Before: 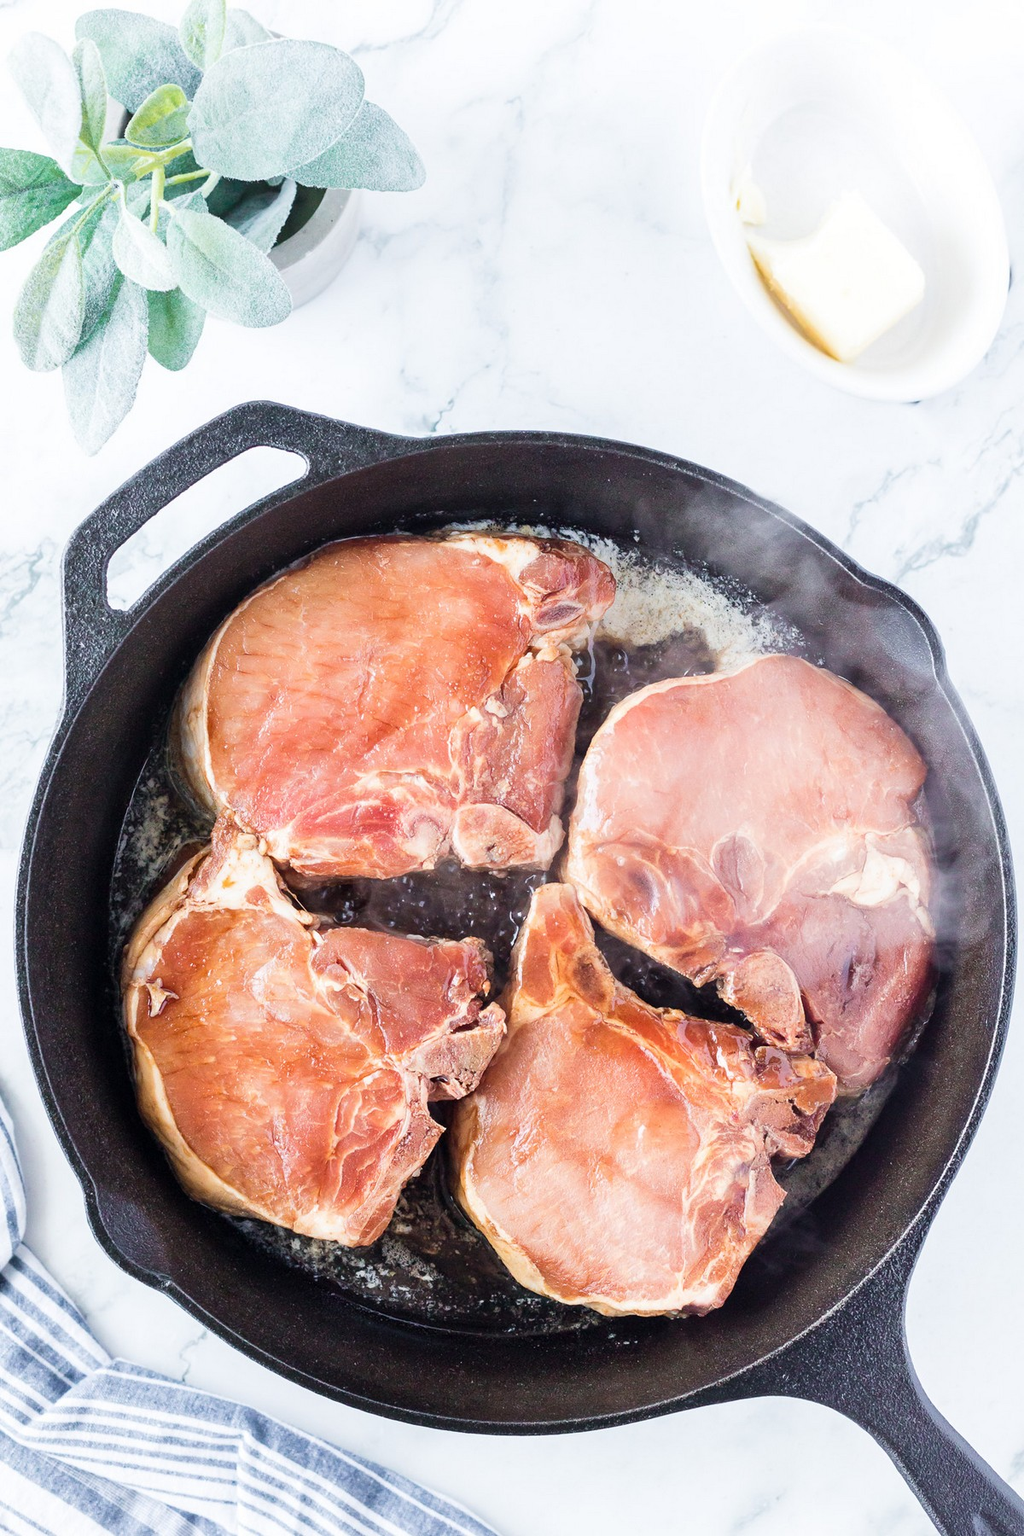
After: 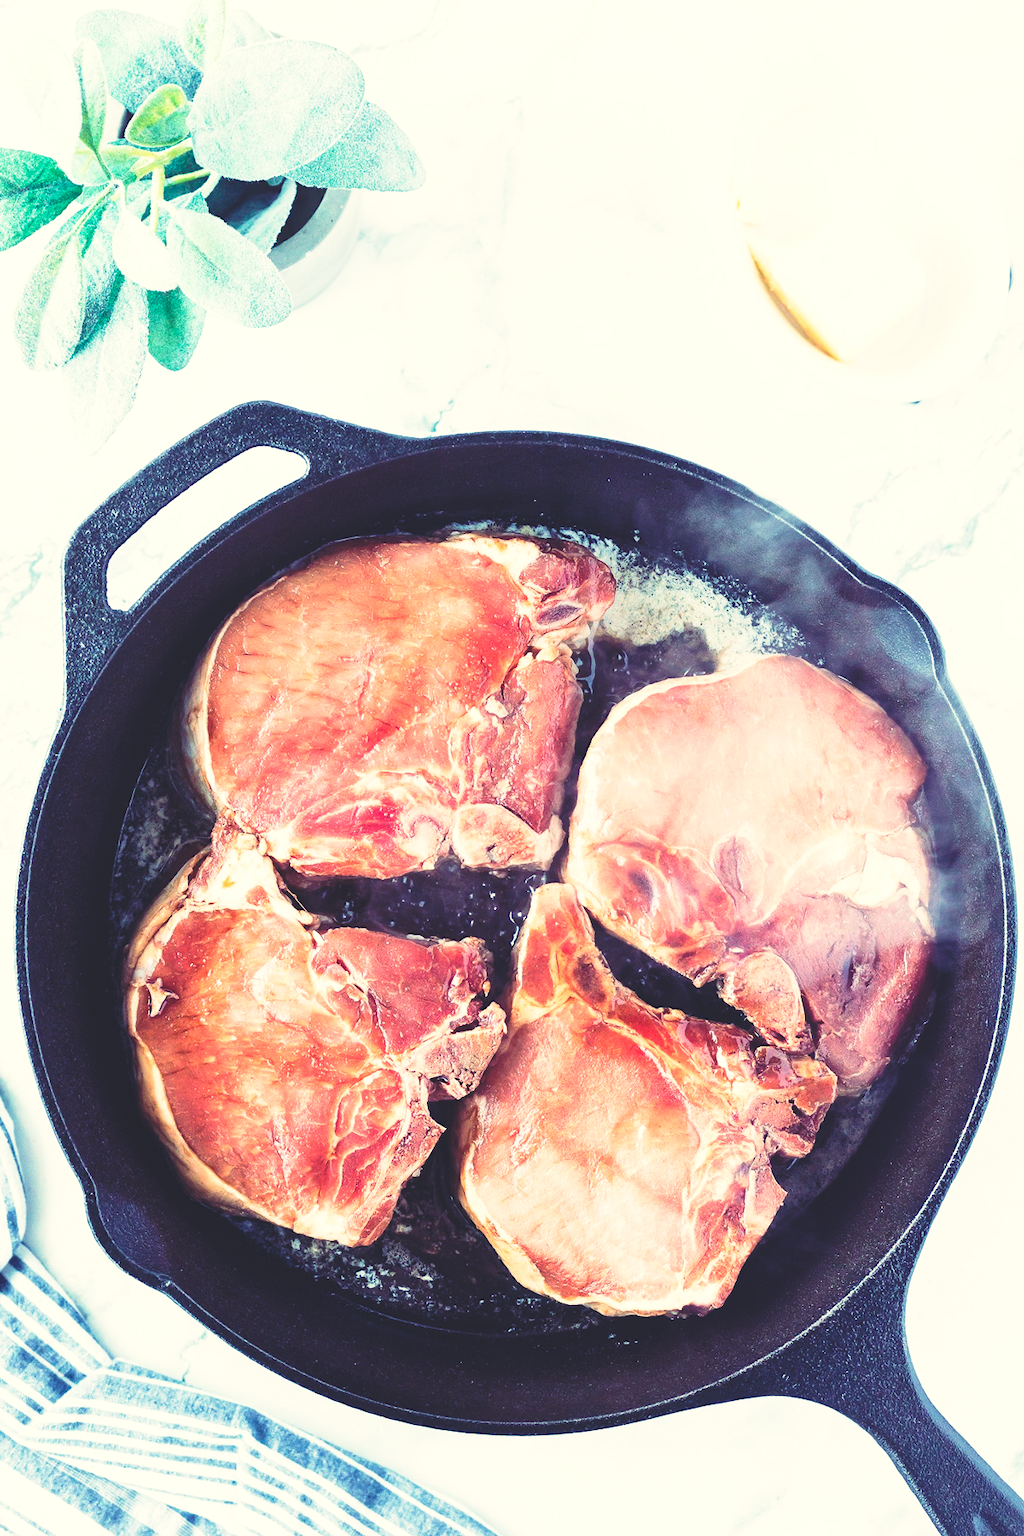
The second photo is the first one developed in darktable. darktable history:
white balance: red 1.123, blue 0.83
tone curve: curves: ch0 [(0, 0) (0.003, 0.063) (0.011, 0.063) (0.025, 0.063) (0.044, 0.066) (0.069, 0.071) (0.1, 0.09) (0.136, 0.116) (0.177, 0.144) (0.224, 0.192) (0.277, 0.246) (0.335, 0.311) (0.399, 0.399) (0.468, 0.49) (0.543, 0.589) (0.623, 0.709) (0.709, 0.827) (0.801, 0.918) (0.898, 0.969) (1, 1)], preserve colors none
rgb curve: curves: ch0 [(0, 0.186) (0.314, 0.284) (0.576, 0.466) (0.805, 0.691) (0.936, 0.886)]; ch1 [(0, 0.186) (0.314, 0.284) (0.581, 0.534) (0.771, 0.746) (0.936, 0.958)]; ch2 [(0, 0.216) (0.275, 0.39) (1, 1)], mode RGB, independent channels, compensate middle gray true, preserve colors none
